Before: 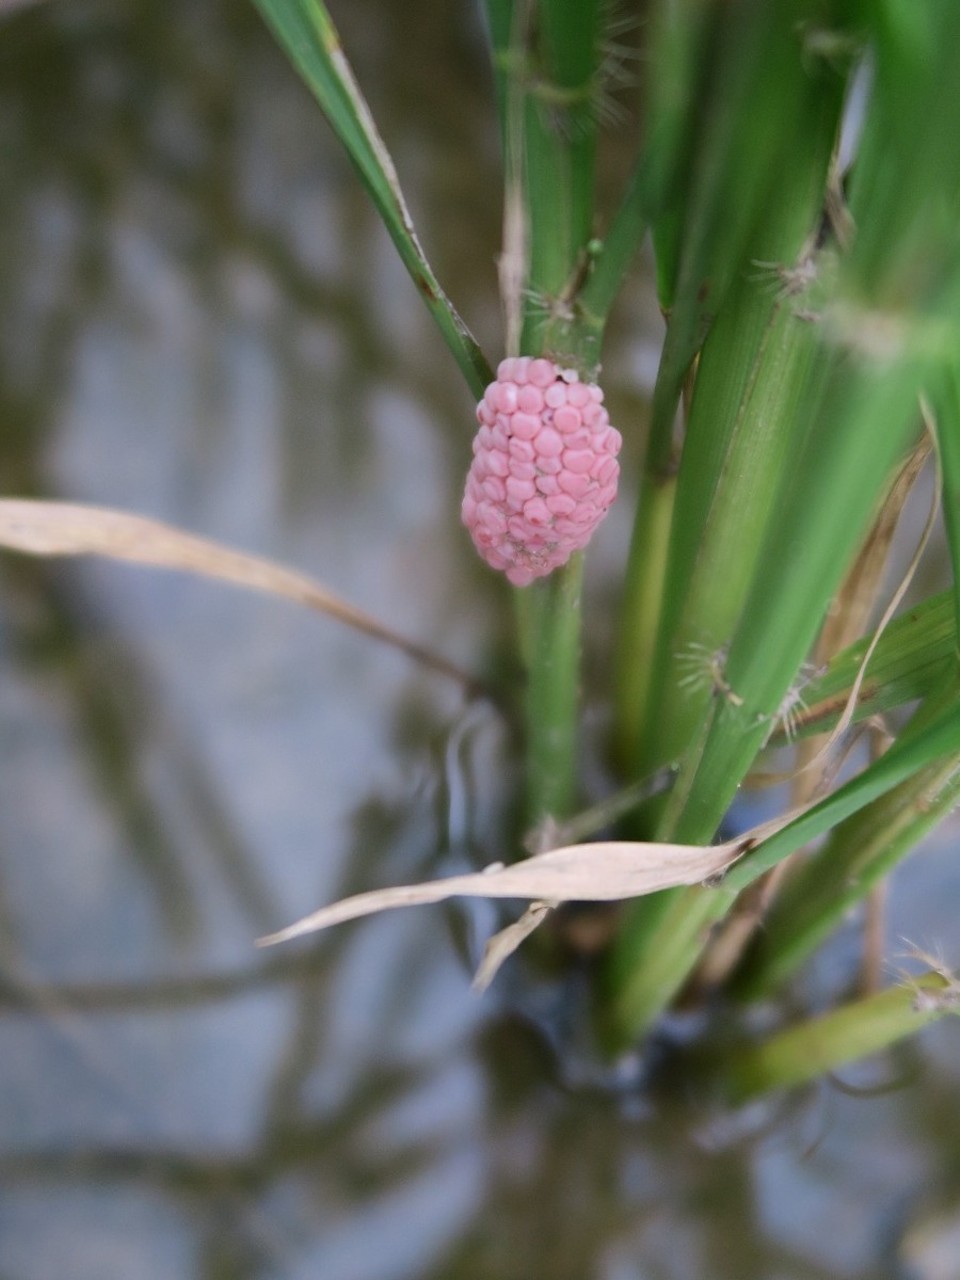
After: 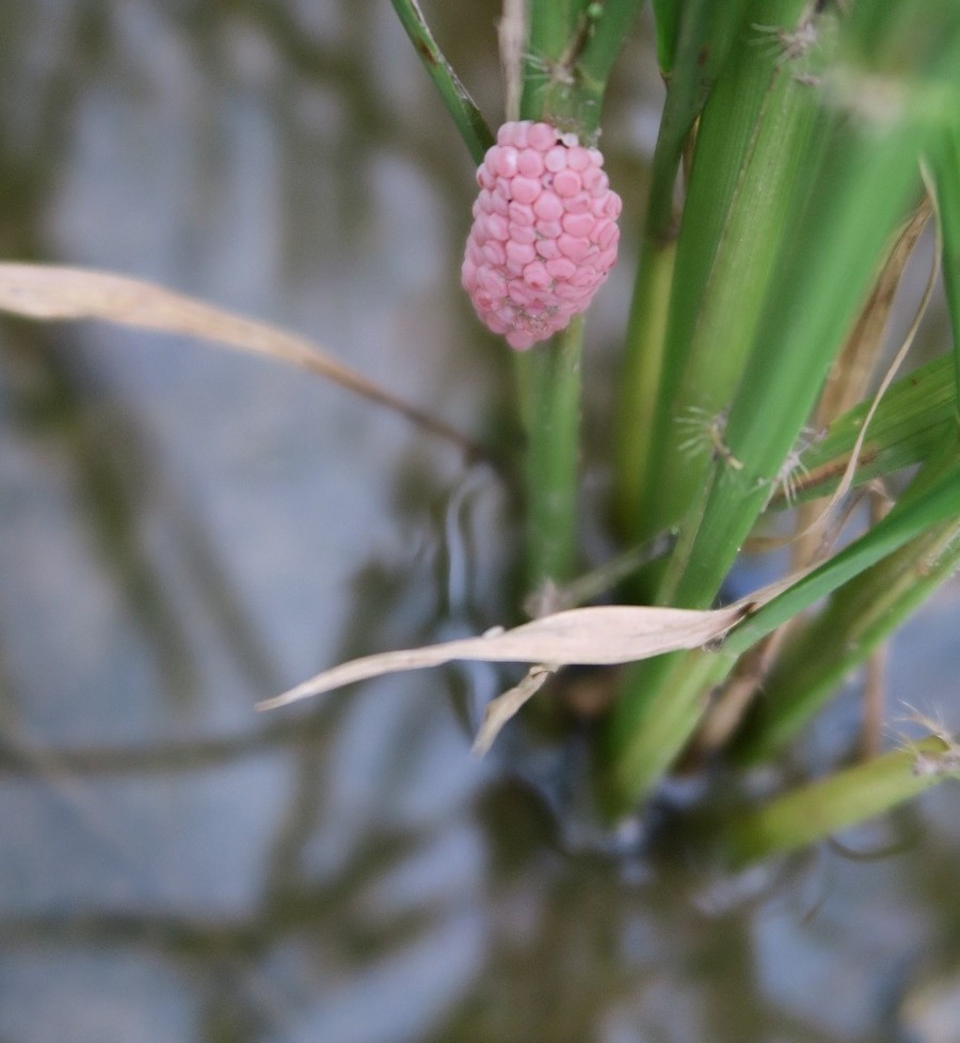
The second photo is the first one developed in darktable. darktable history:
crop and rotate: top 18.473%
shadows and highlights: highlights color adjustment 48.95%, low approximation 0.01, soften with gaussian
